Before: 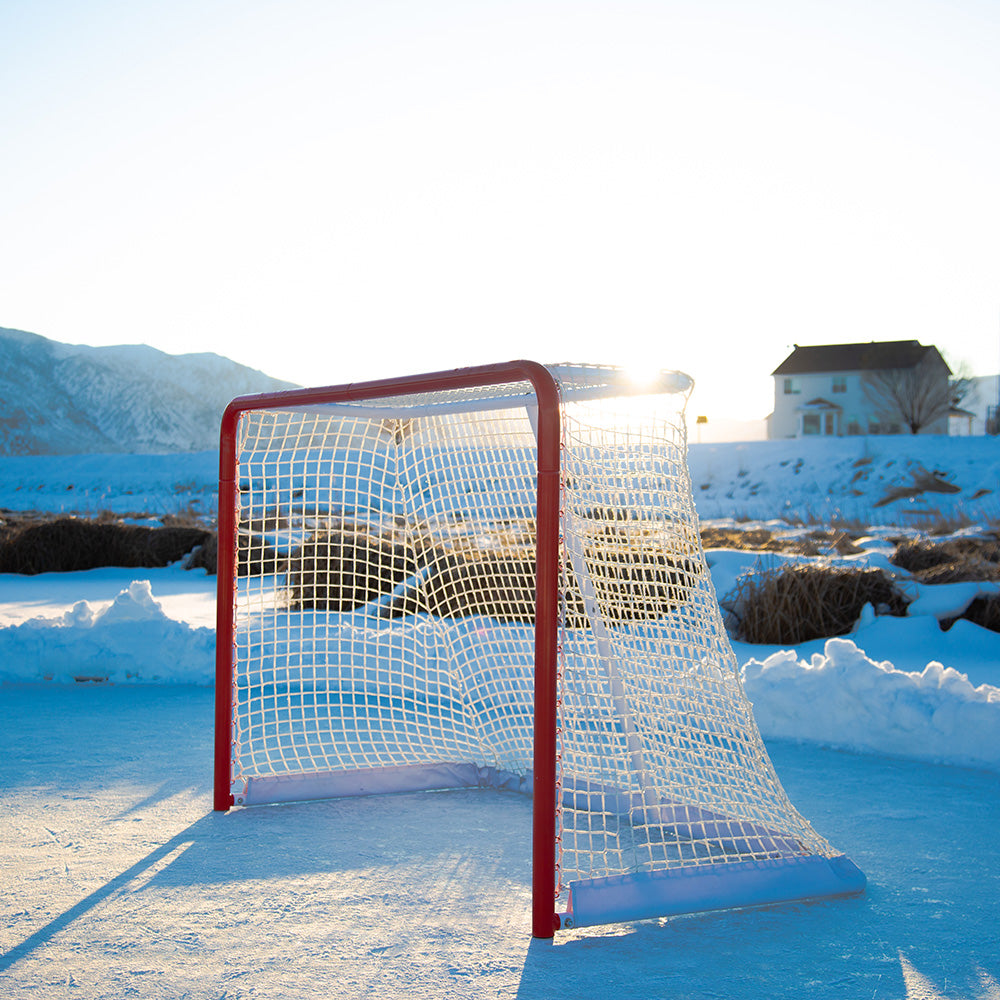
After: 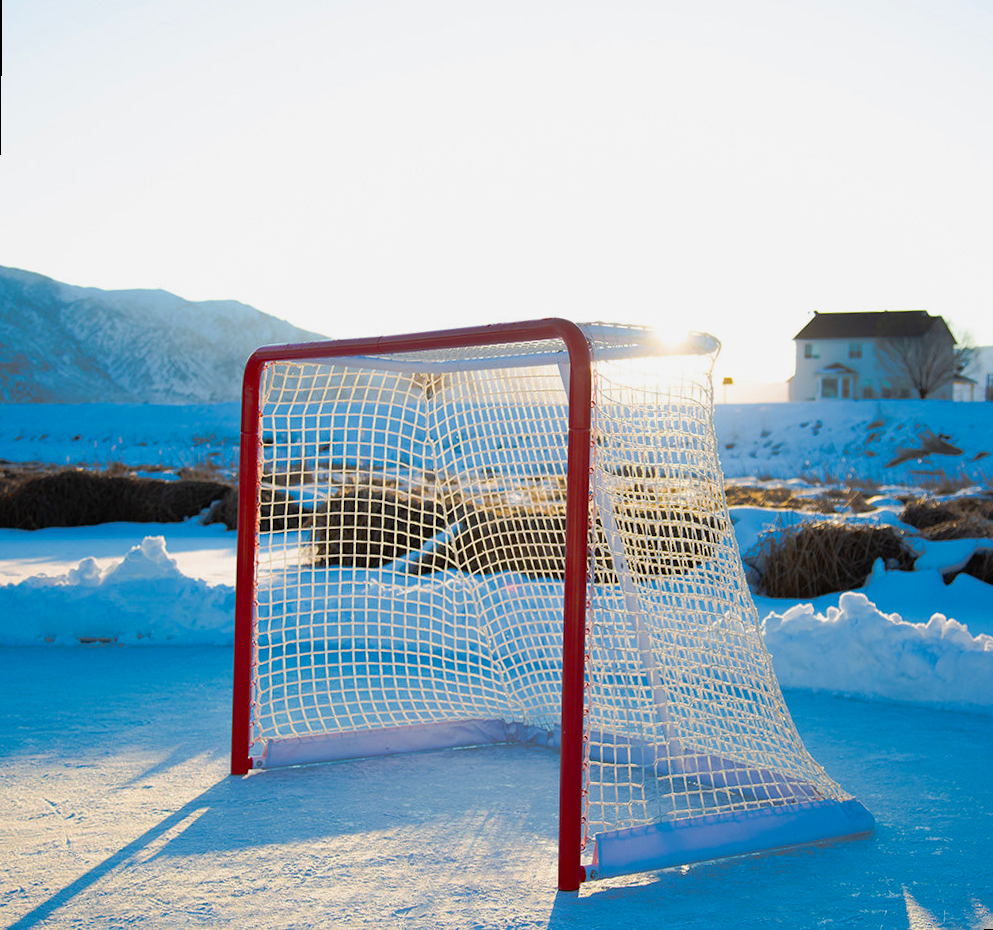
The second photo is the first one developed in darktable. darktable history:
contrast brightness saturation: saturation 0.18
rotate and perspective: rotation 0.679°, lens shift (horizontal) 0.136, crop left 0.009, crop right 0.991, crop top 0.078, crop bottom 0.95
exposure: exposure -0.151 EV, compensate highlight preservation false
